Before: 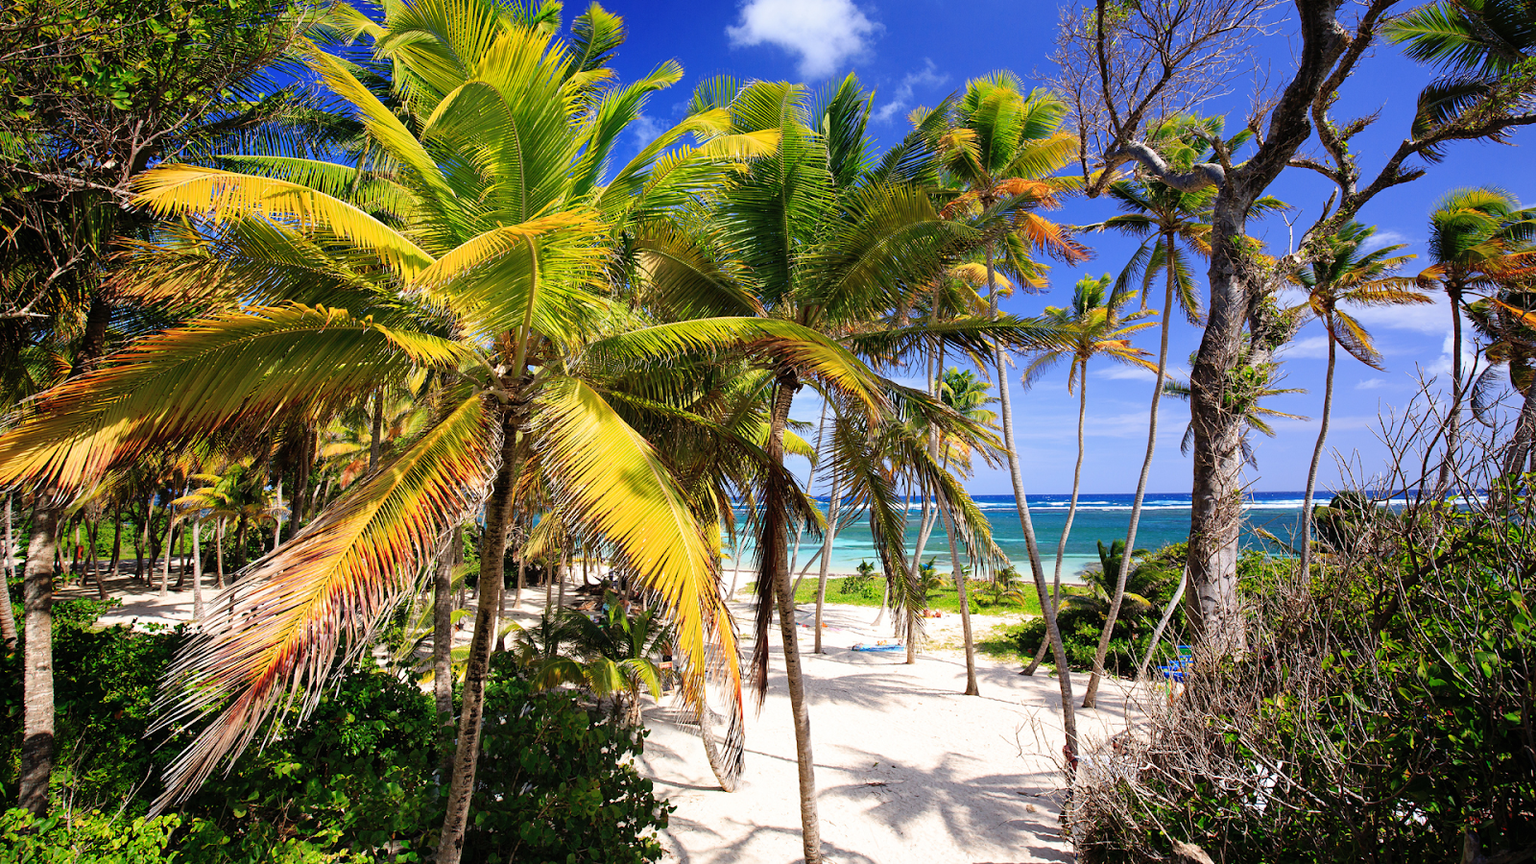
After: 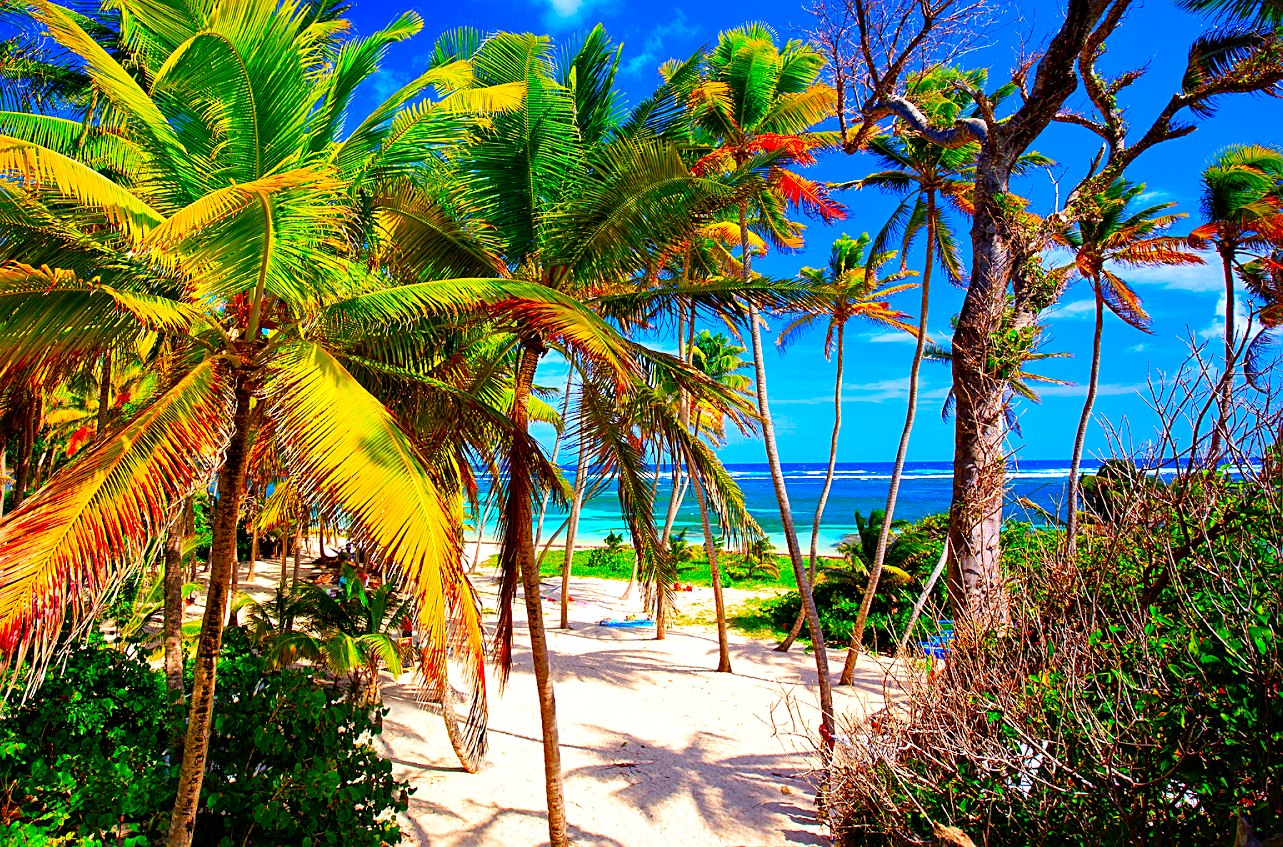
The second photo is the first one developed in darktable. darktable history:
sharpen: on, module defaults
color correction: highlights b* -0.002, saturation 2.95
crop and rotate: left 18.008%, top 5.814%, right 1.802%
local contrast: mode bilateral grid, contrast 26, coarseness 47, detail 152%, midtone range 0.2
